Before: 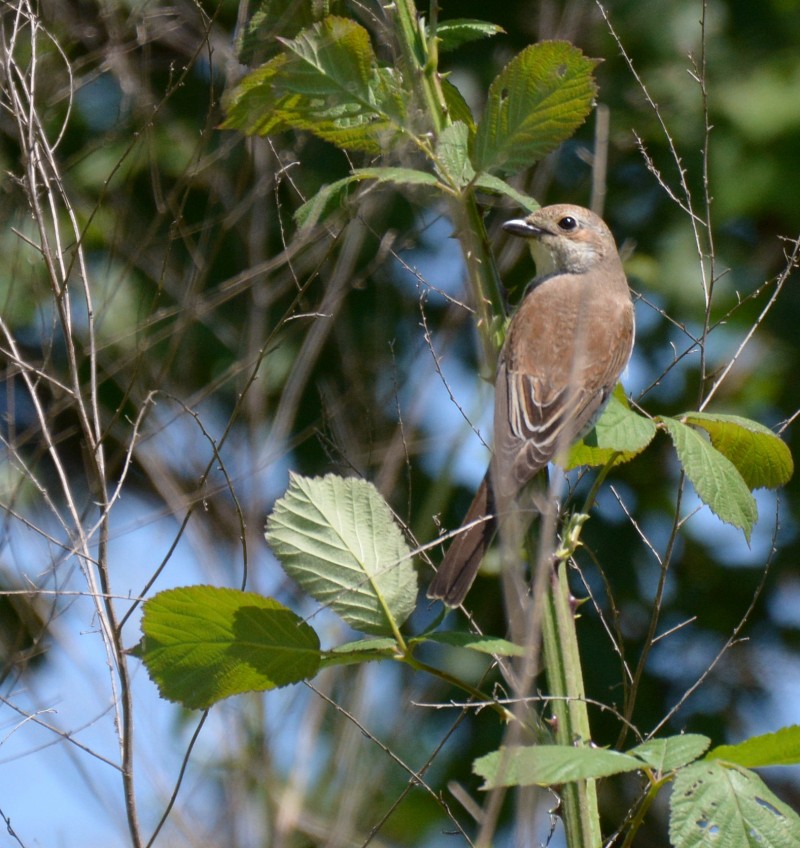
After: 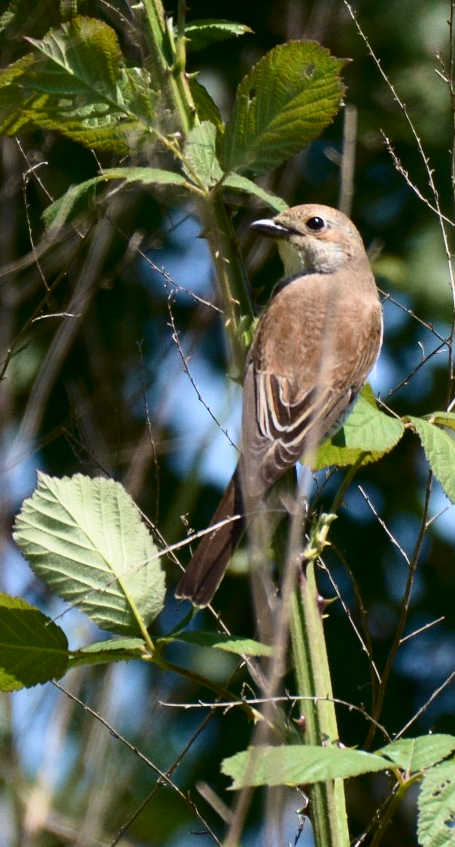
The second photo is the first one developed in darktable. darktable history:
velvia: on, module defaults
contrast brightness saturation: contrast 0.279
crop: left 31.56%, top 0.005%, right 11.541%
